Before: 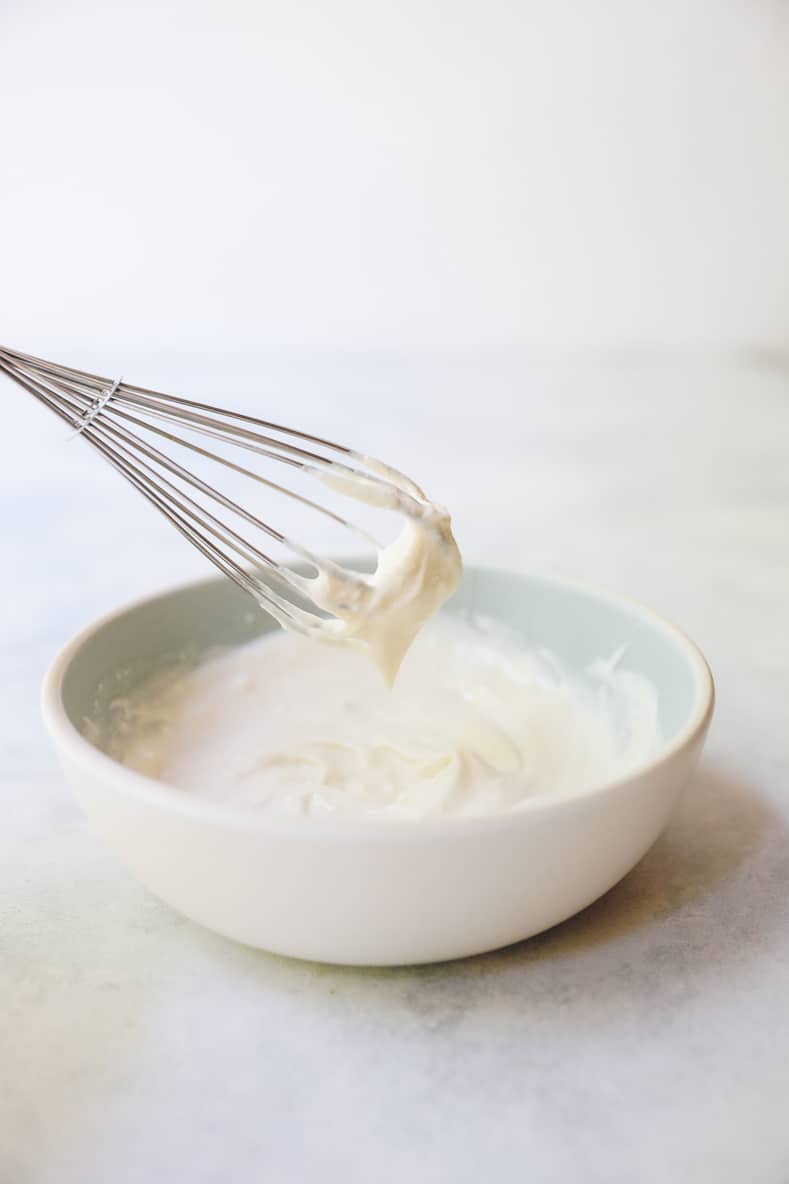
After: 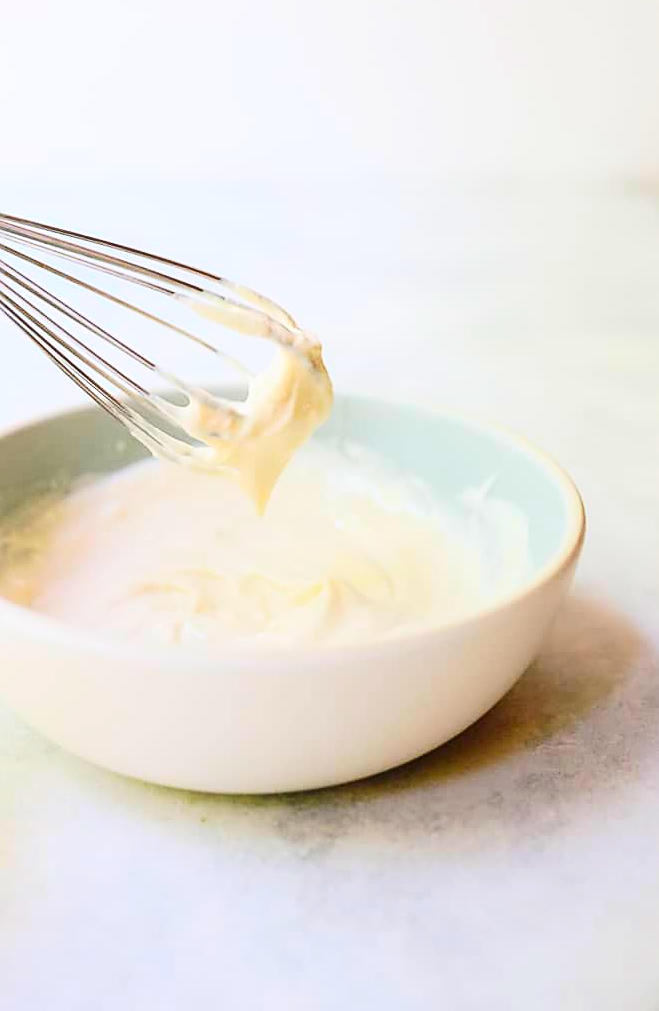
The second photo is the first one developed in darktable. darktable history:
contrast brightness saturation: contrast 0.266, brightness 0.018, saturation 0.851
crop: left 16.414%, top 14.599%
sharpen: on, module defaults
